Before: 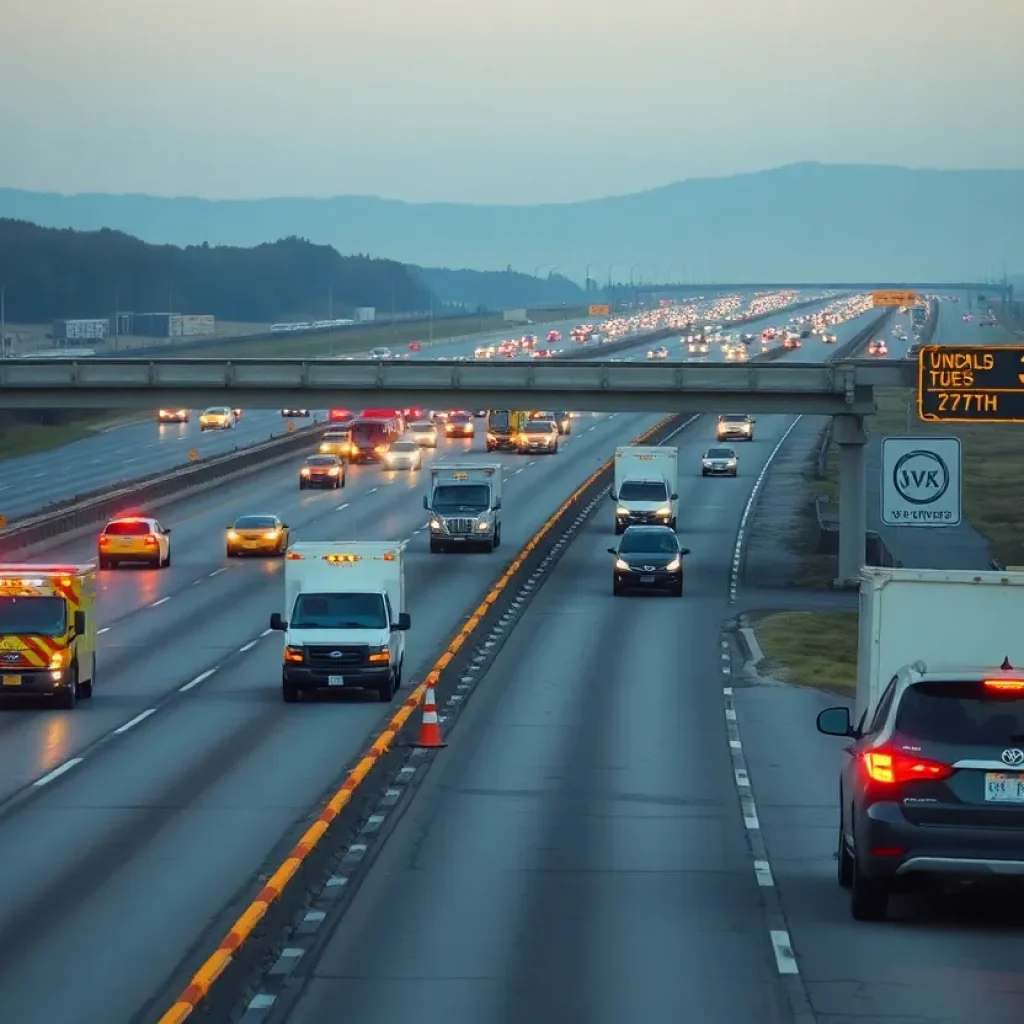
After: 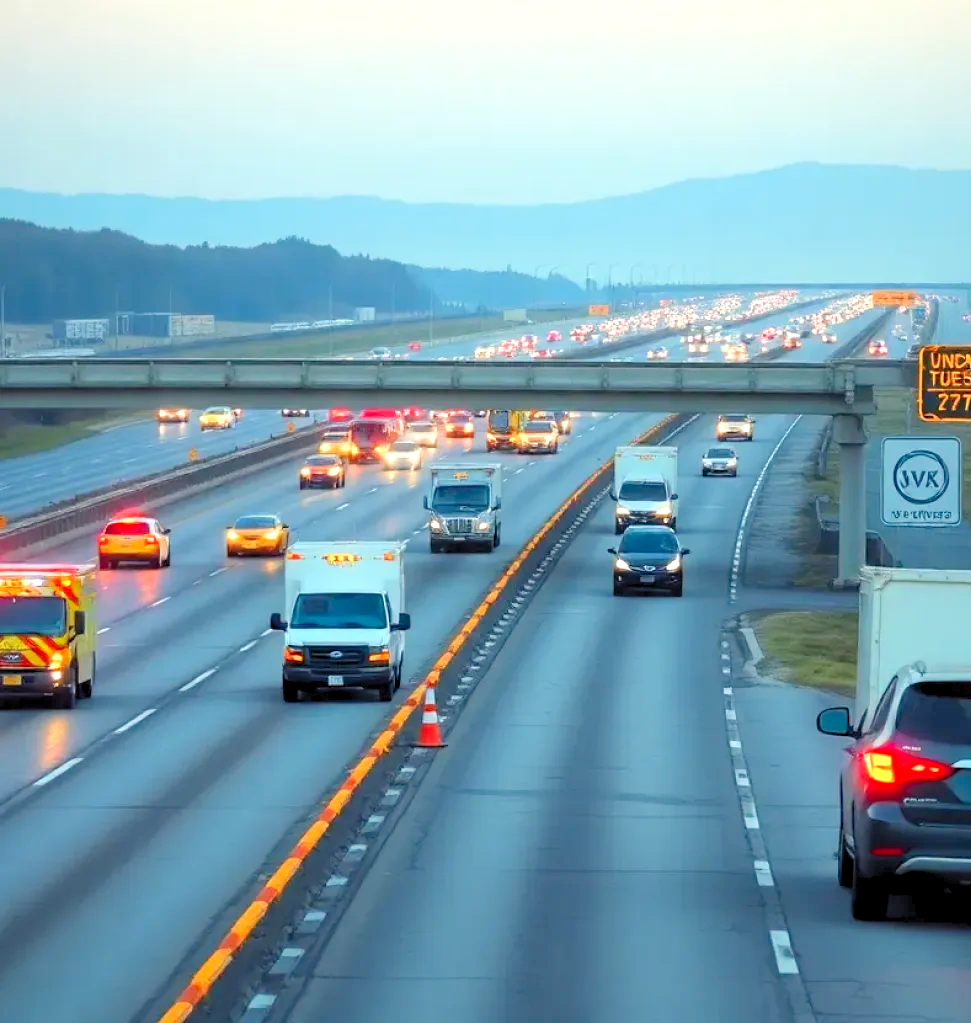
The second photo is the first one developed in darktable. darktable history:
crop and rotate: right 5.167%
levels: levels [0.036, 0.364, 0.827]
